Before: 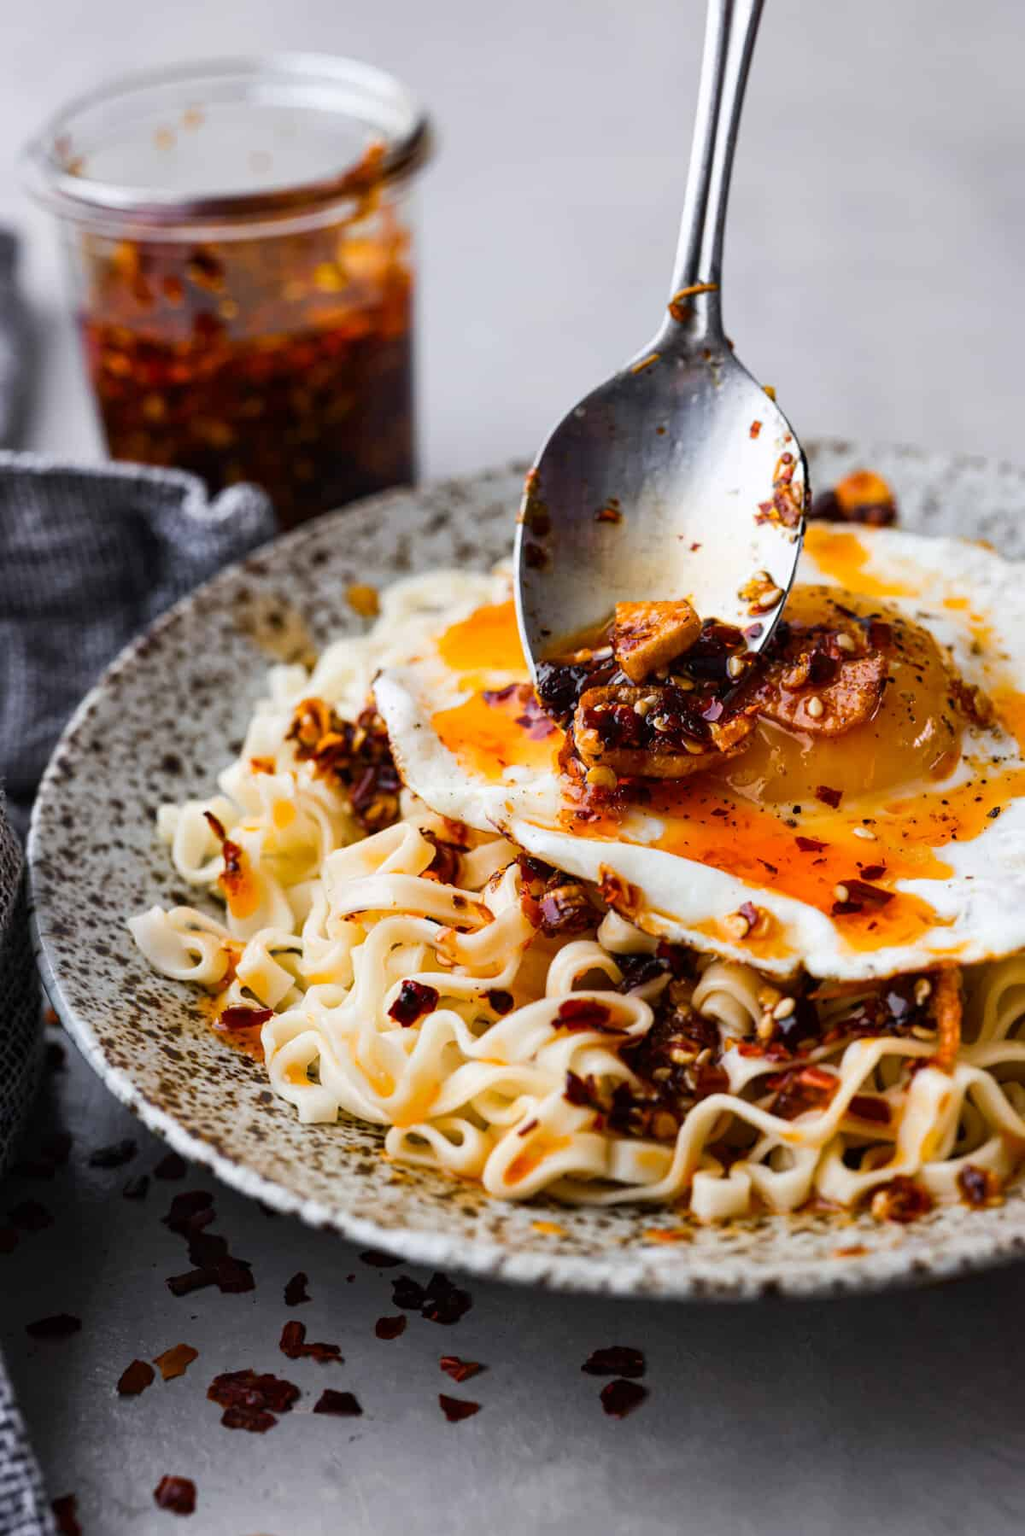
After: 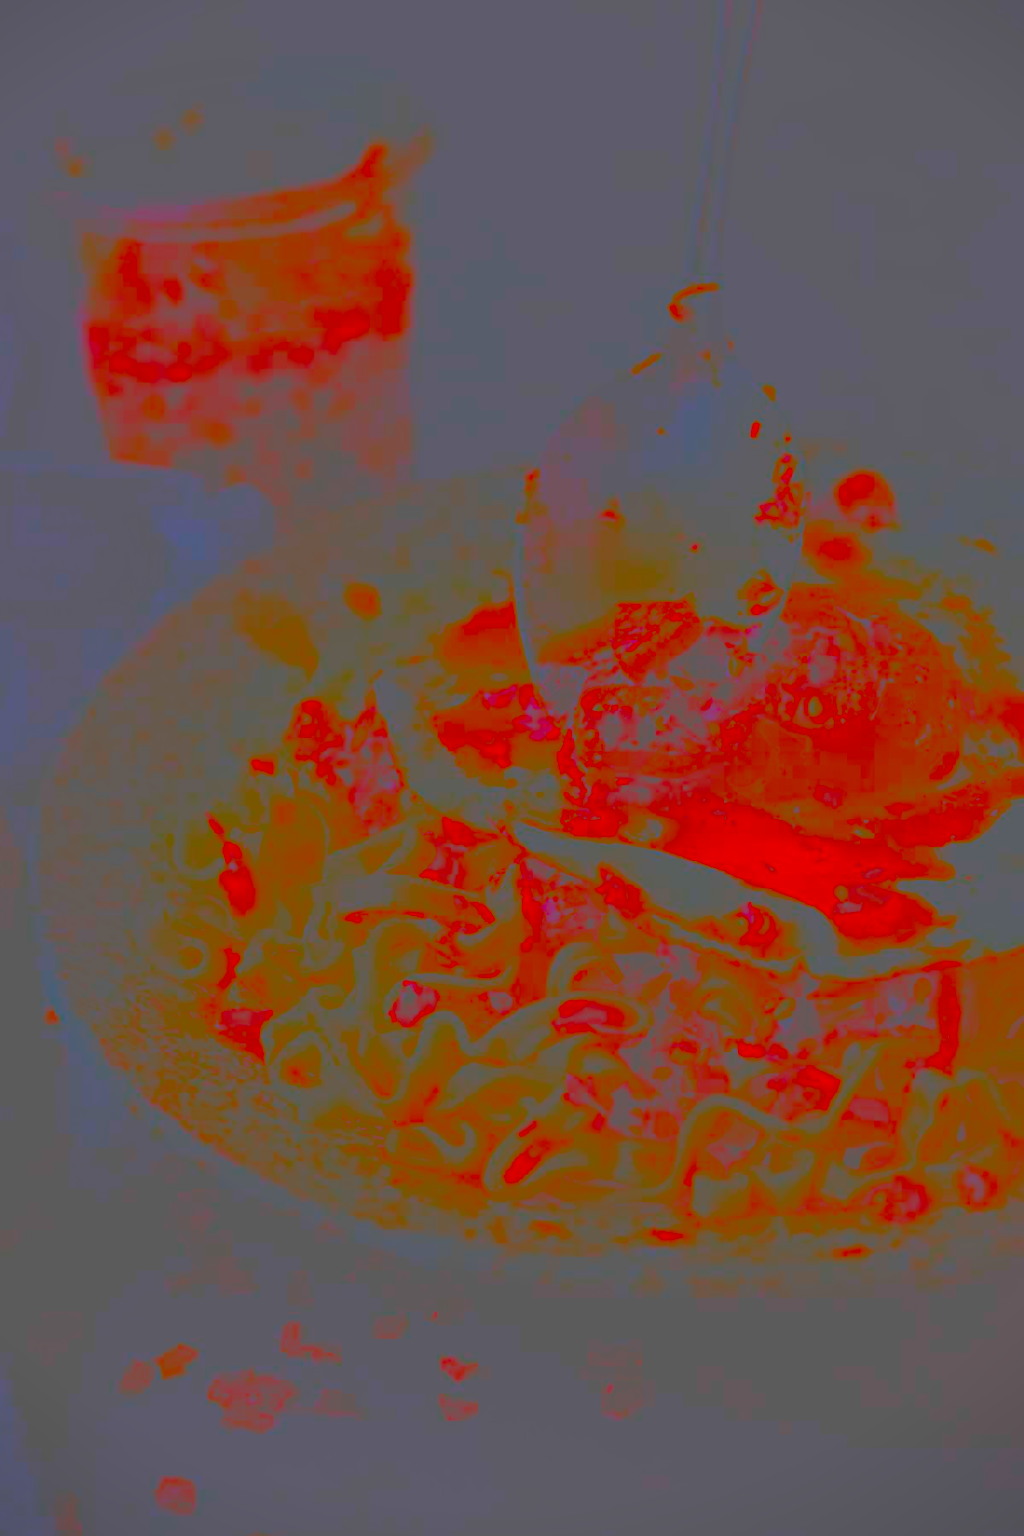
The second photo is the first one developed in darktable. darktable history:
contrast brightness saturation: contrast -0.988, brightness -0.178, saturation 0.738
vignetting: fall-off start 100.9%, center (-0.031, -0.043), unbound false
